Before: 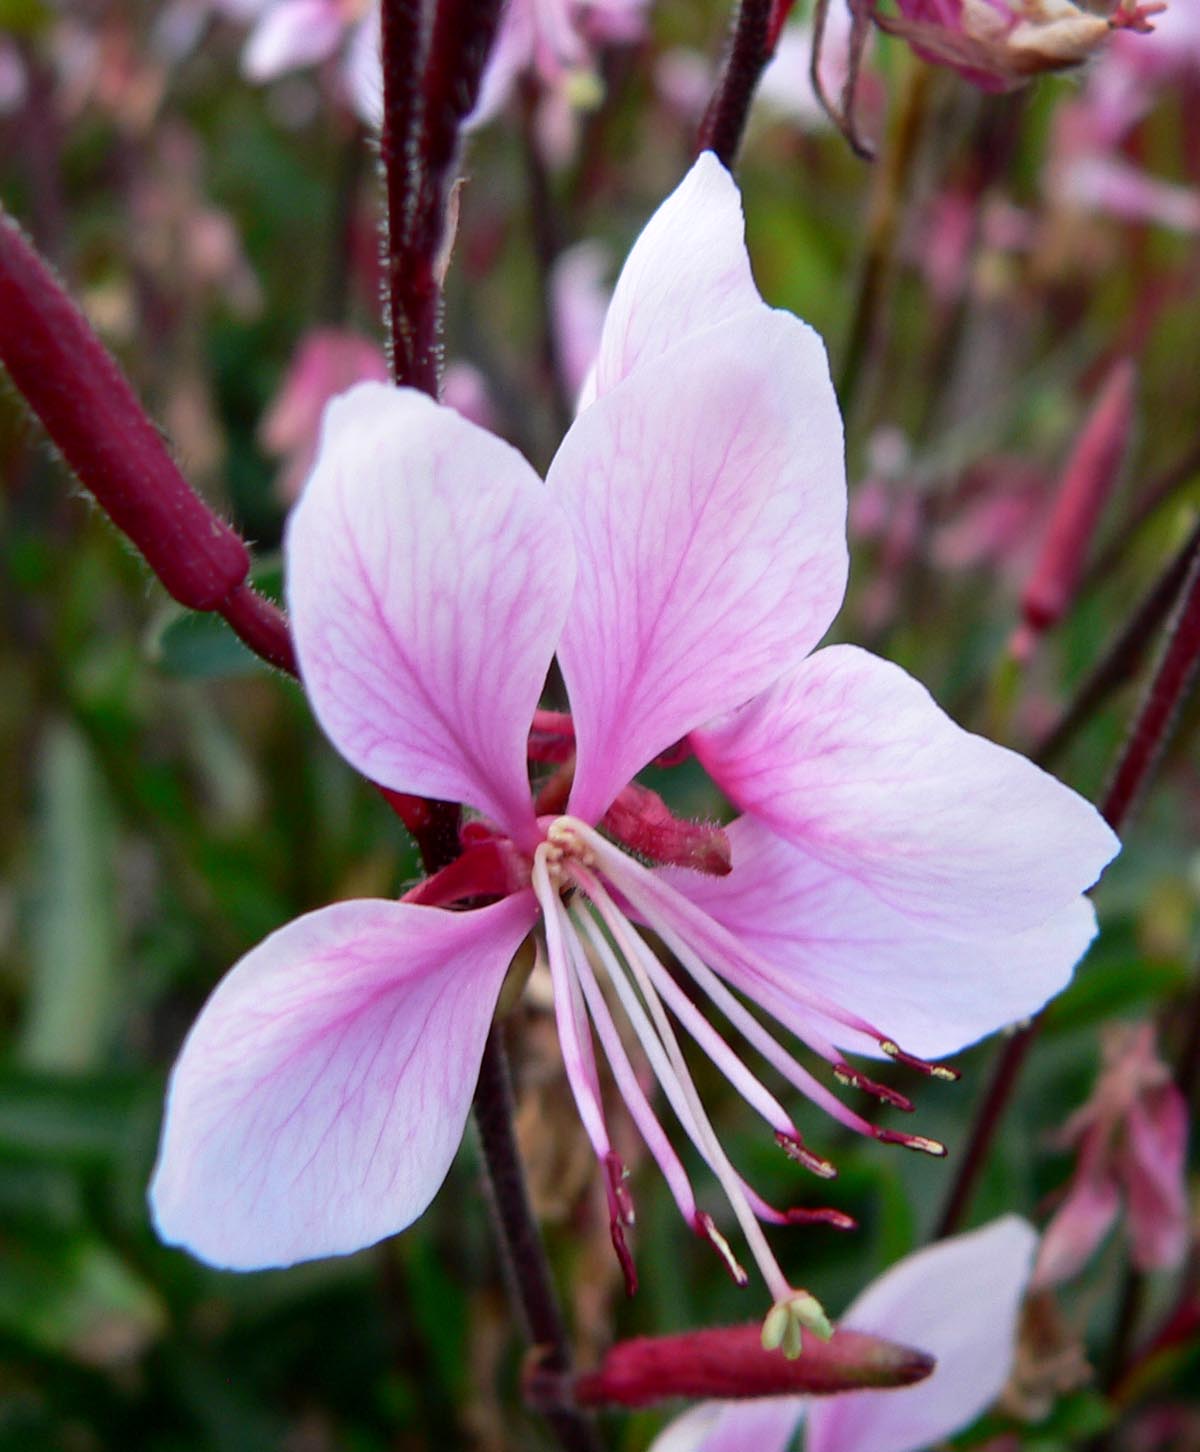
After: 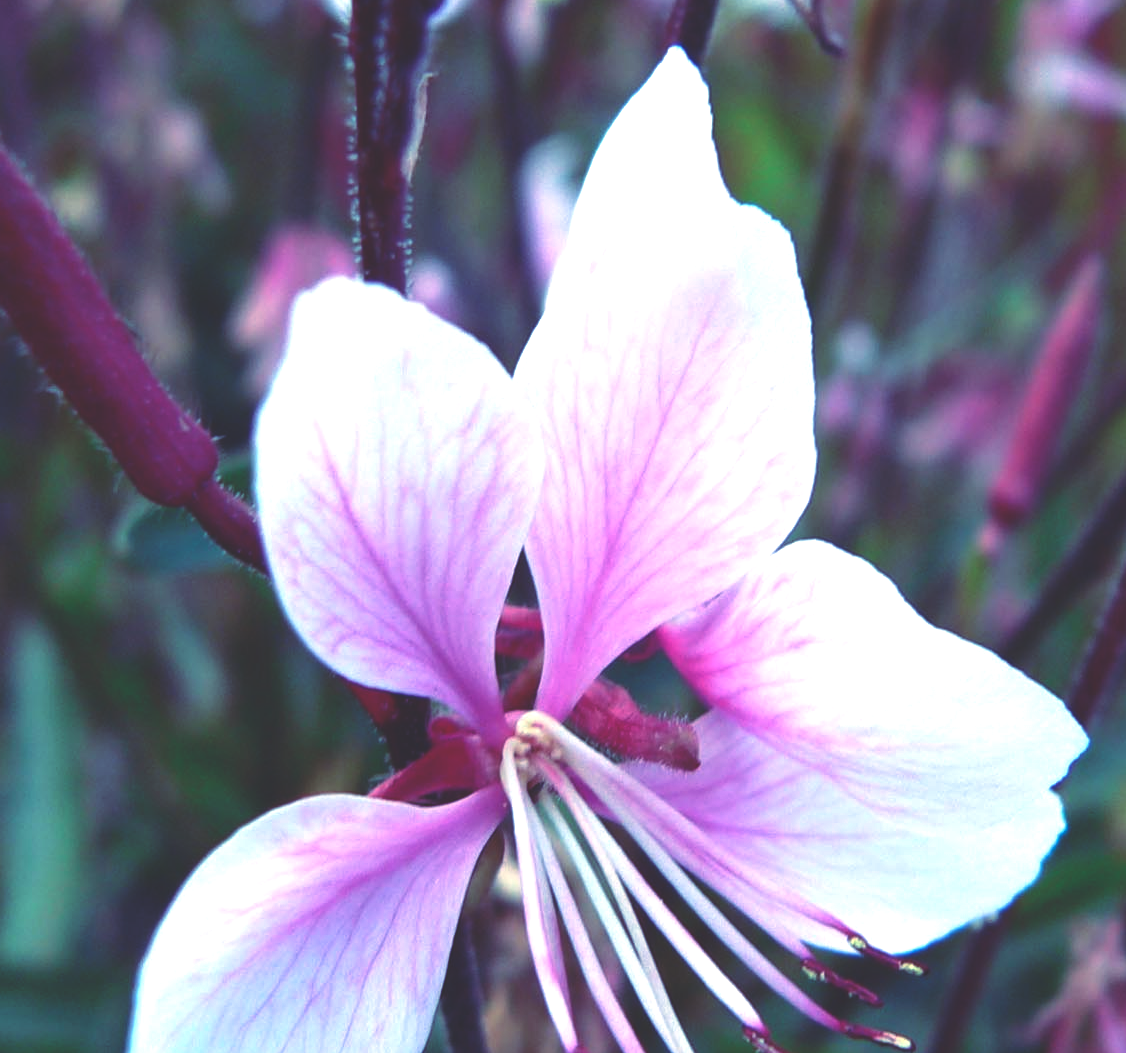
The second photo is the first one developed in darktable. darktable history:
rgb curve: curves: ch0 [(0, 0.186) (0.314, 0.284) (0.576, 0.466) (0.805, 0.691) (0.936, 0.886)]; ch1 [(0, 0.186) (0.314, 0.284) (0.581, 0.534) (0.771, 0.746) (0.936, 0.958)]; ch2 [(0, 0.216) (0.275, 0.39) (1, 1)], mode RGB, independent channels, compensate middle gray true, preserve colors none
exposure: exposure 0.648 EV, compensate highlight preservation false
crop: left 2.737%, top 7.287%, right 3.421%, bottom 20.179%
